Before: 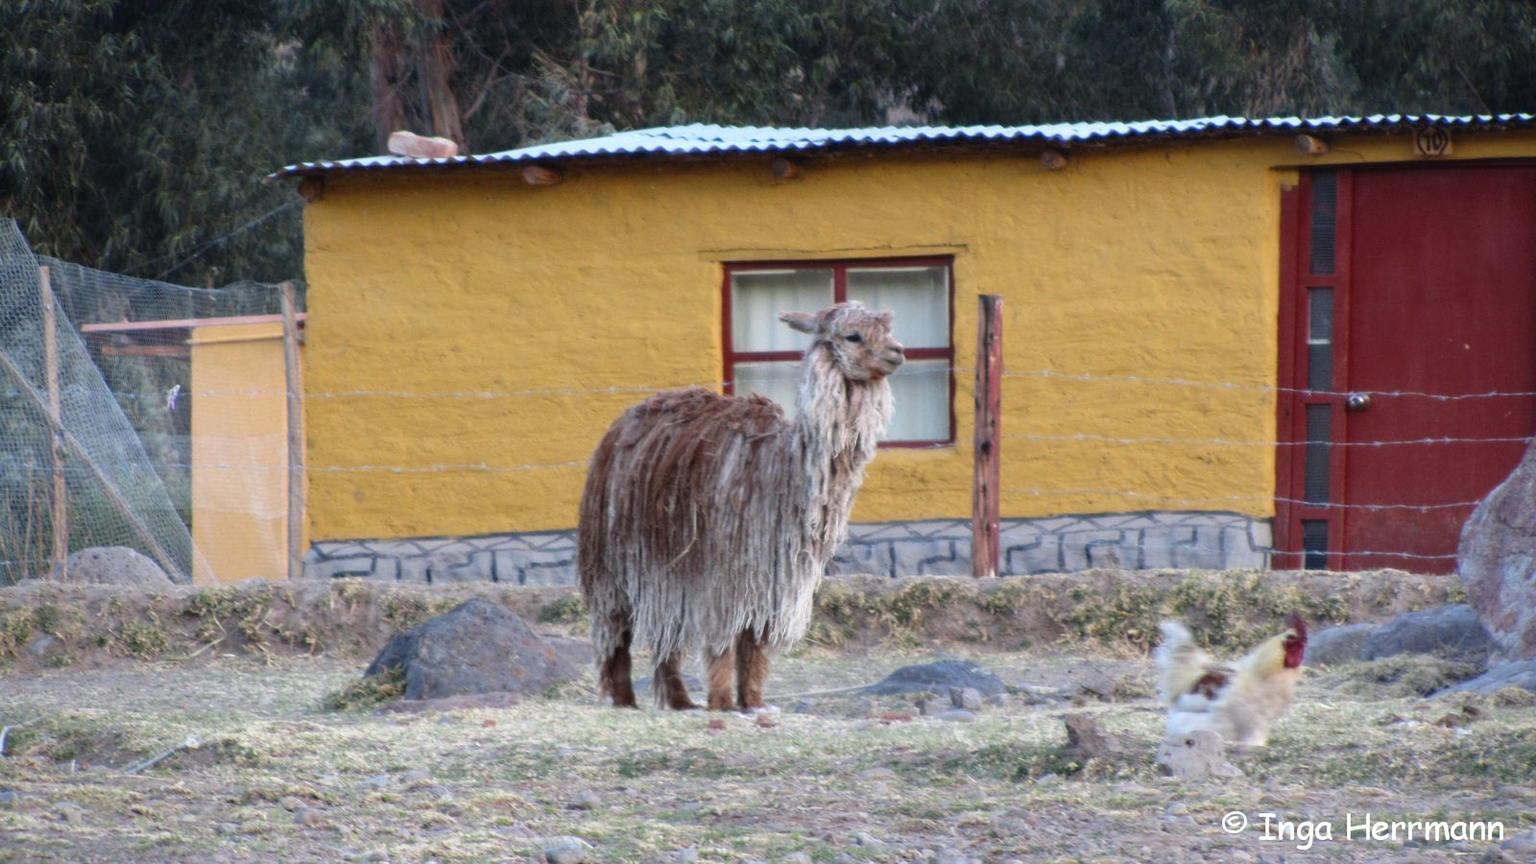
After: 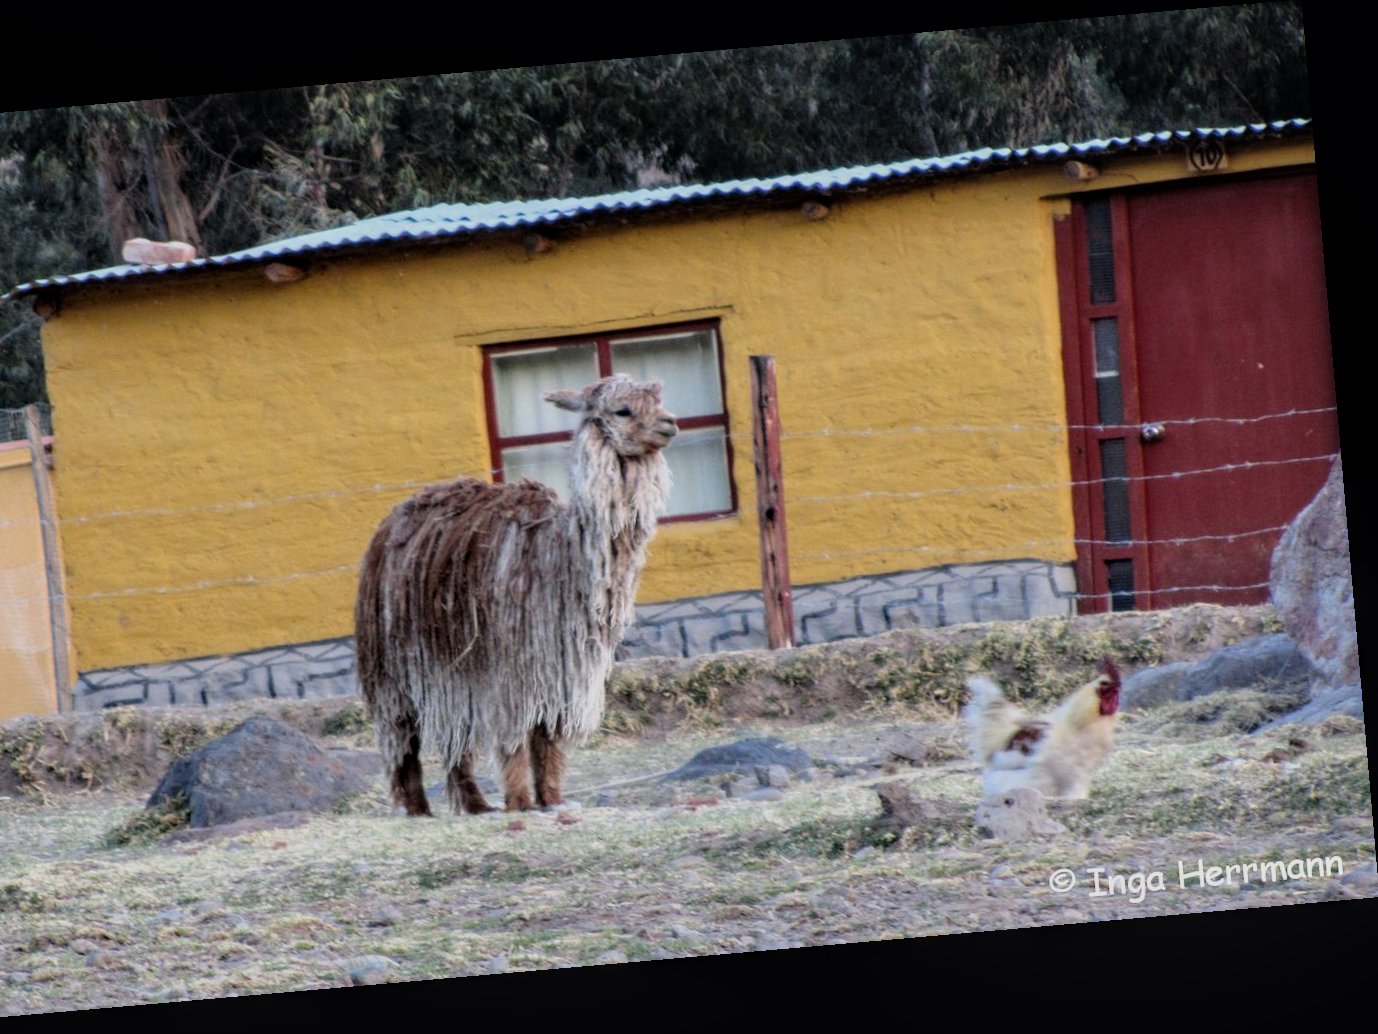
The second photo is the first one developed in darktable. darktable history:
rotate and perspective: rotation -4.98°, automatic cropping off
local contrast: on, module defaults
crop: left 17.582%, bottom 0.031%
filmic rgb: threshold 3 EV, hardness 4.17, latitude 50%, contrast 1.1, preserve chrominance max RGB, color science v6 (2022), contrast in shadows safe, contrast in highlights safe, enable highlight reconstruction true
